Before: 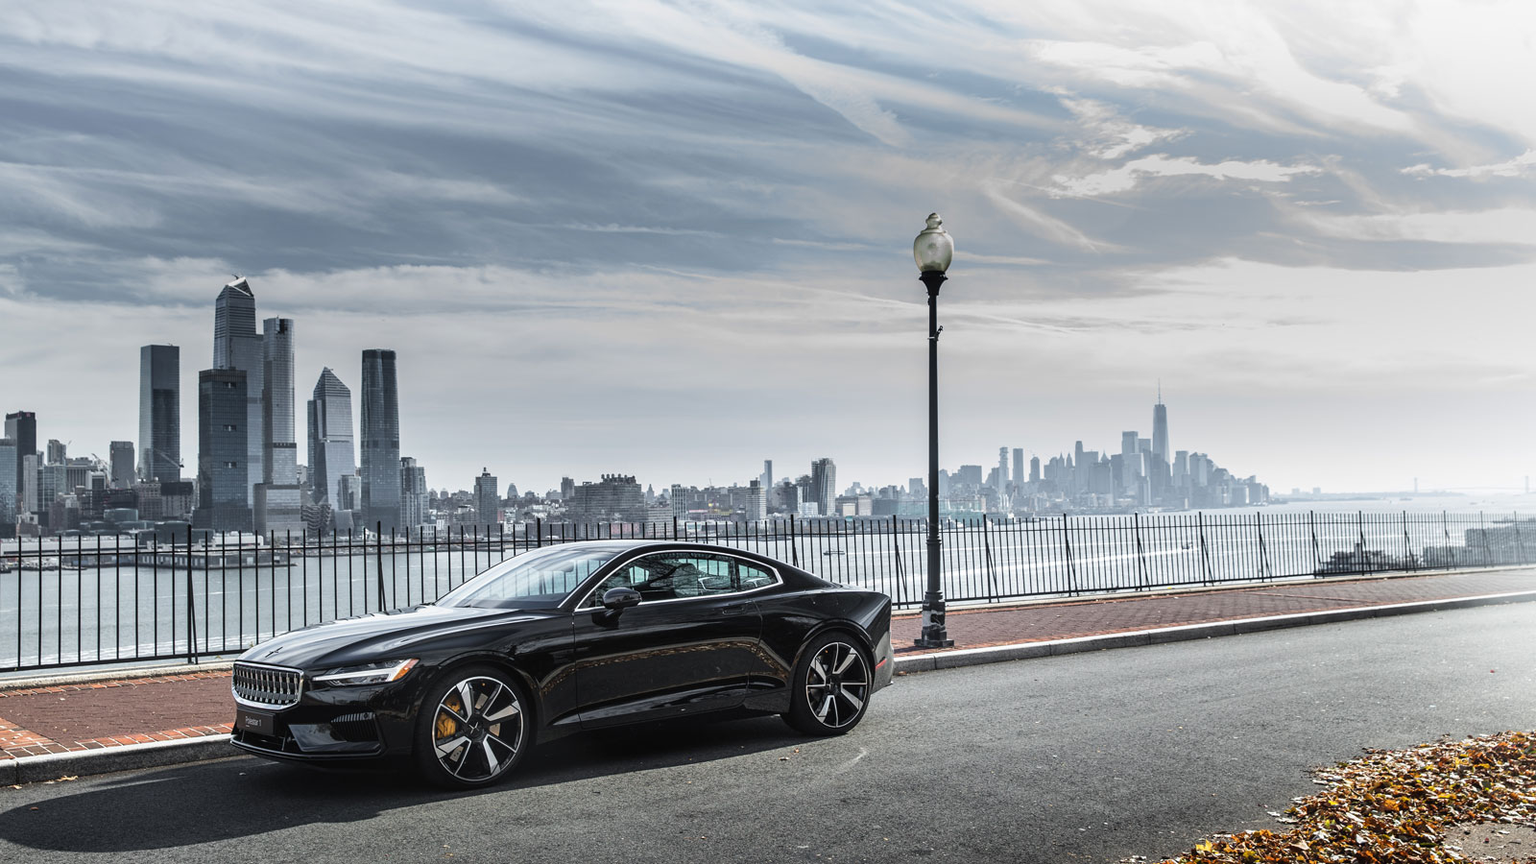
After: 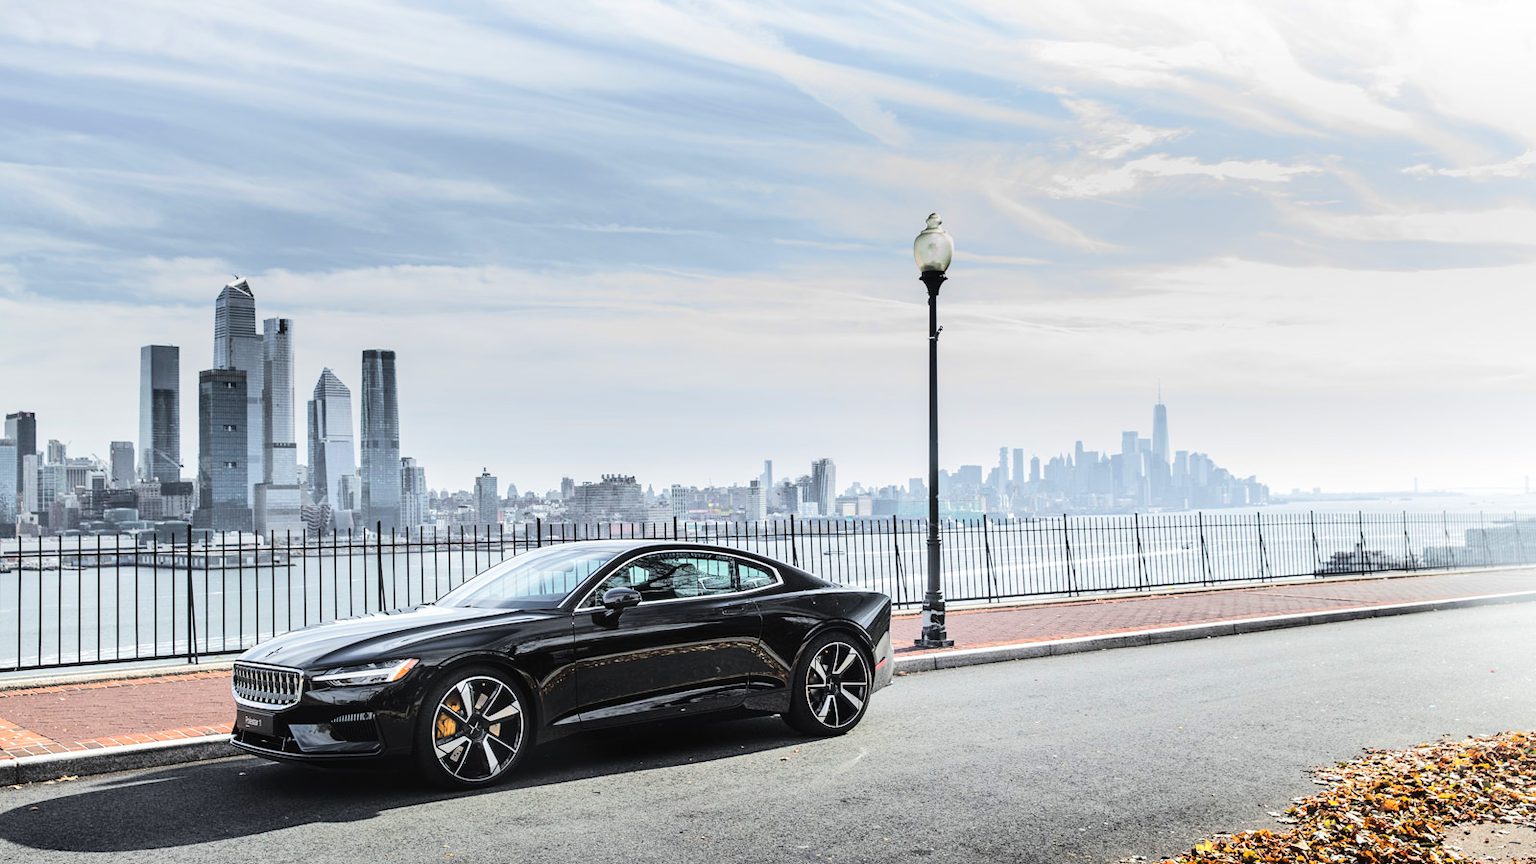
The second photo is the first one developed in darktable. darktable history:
tone equalizer: -7 EV 0.161 EV, -6 EV 0.59 EV, -5 EV 1.16 EV, -4 EV 1.32 EV, -3 EV 1.18 EV, -2 EV 0.6 EV, -1 EV 0.158 EV, edges refinement/feathering 500, mask exposure compensation -1.57 EV, preserve details no
